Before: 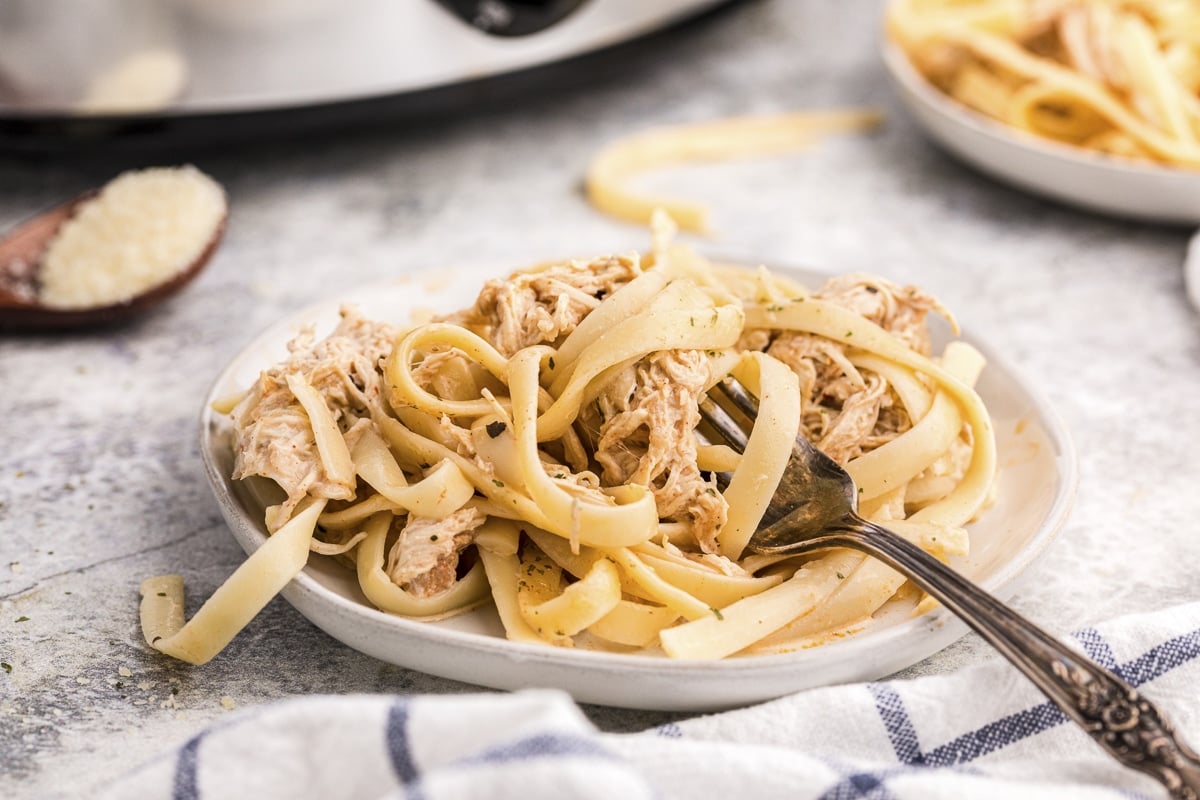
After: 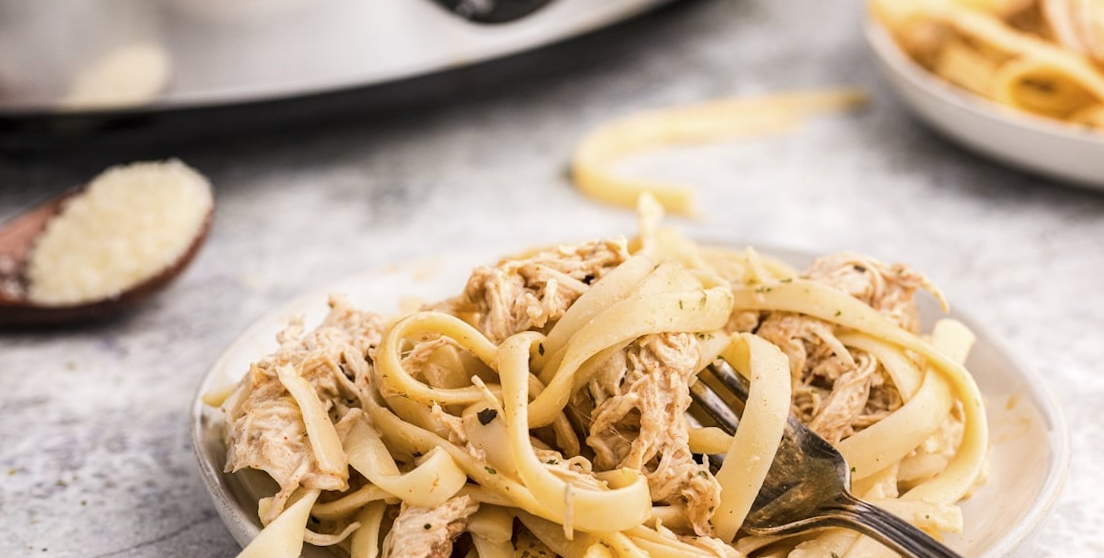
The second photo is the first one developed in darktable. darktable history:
rotate and perspective: rotation -1.24°, automatic cropping off
crop: left 1.509%, top 3.452%, right 7.696%, bottom 28.452%
tone equalizer: -8 EV 0.06 EV, smoothing diameter 25%, edges refinement/feathering 10, preserve details guided filter
